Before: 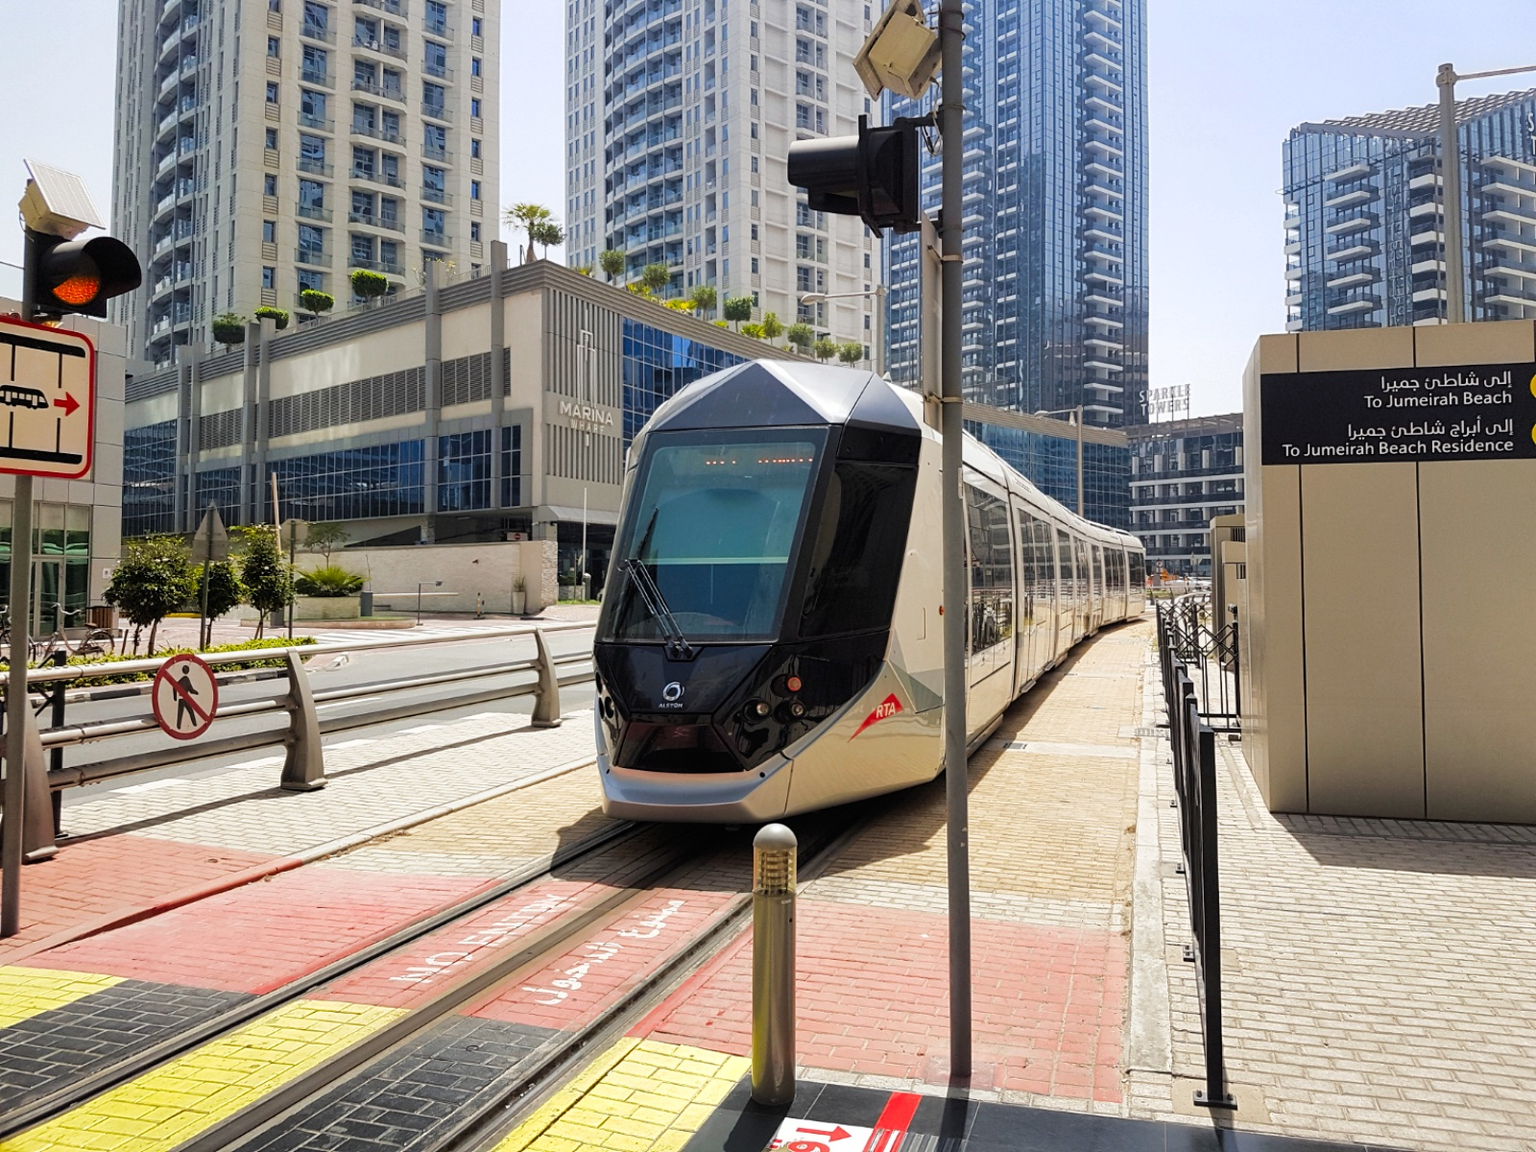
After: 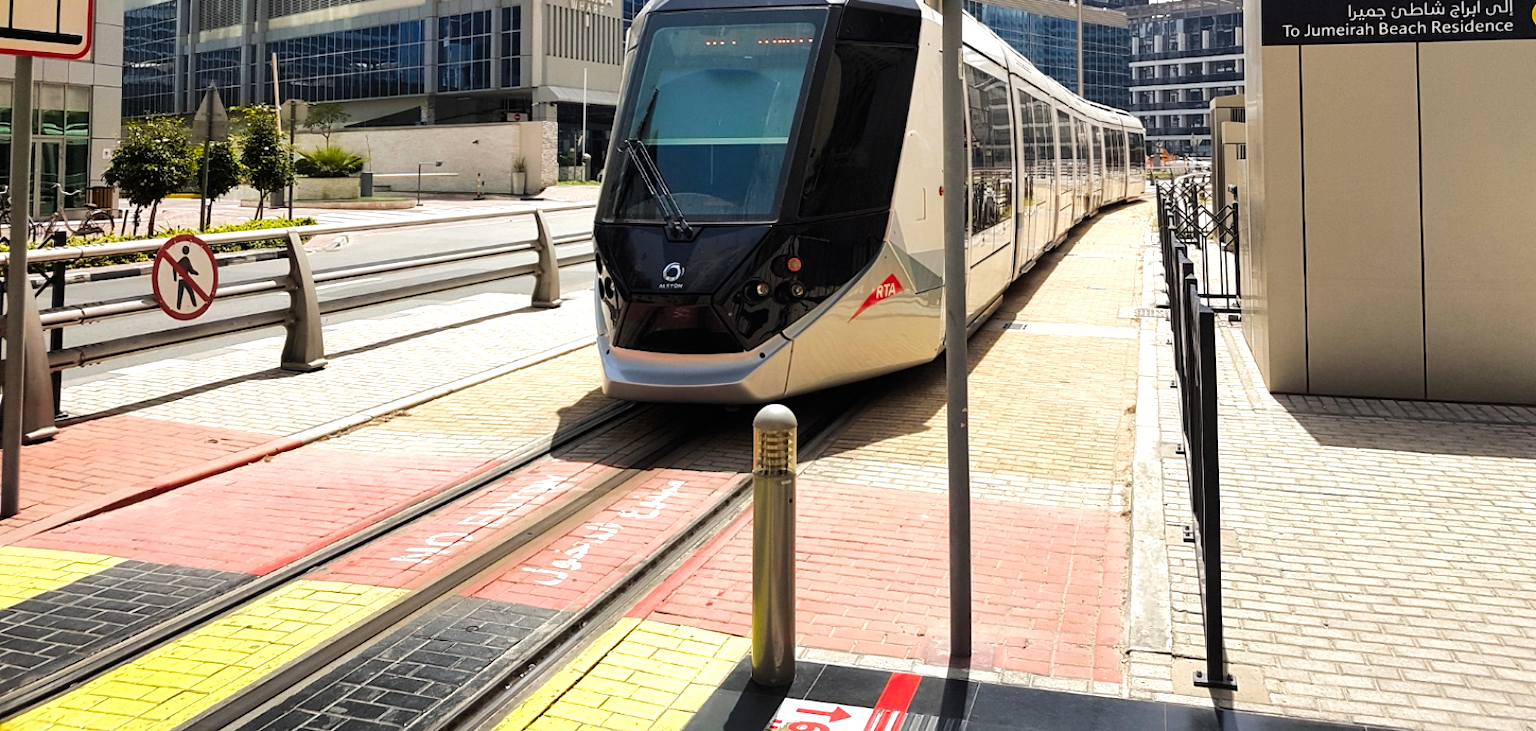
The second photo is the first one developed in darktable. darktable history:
crop and rotate: top 36.435%
white balance: emerald 1
tone equalizer: -8 EV -0.417 EV, -7 EV -0.389 EV, -6 EV -0.333 EV, -5 EV -0.222 EV, -3 EV 0.222 EV, -2 EV 0.333 EV, -1 EV 0.389 EV, +0 EV 0.417 EV, edges refinement/feathering 500, mask exposure compensation -1.57 EV, preserve details no
